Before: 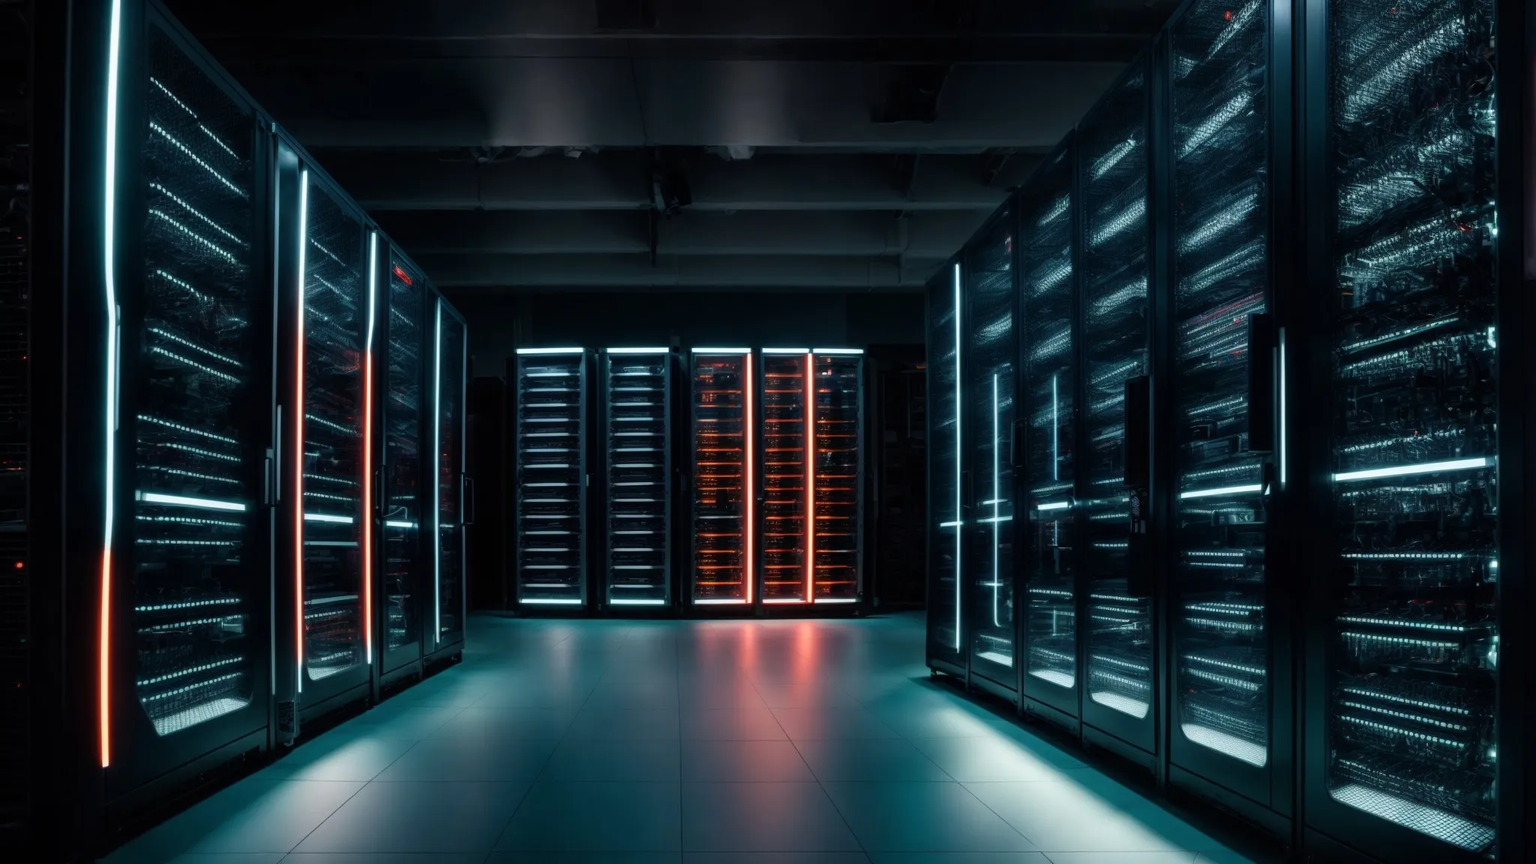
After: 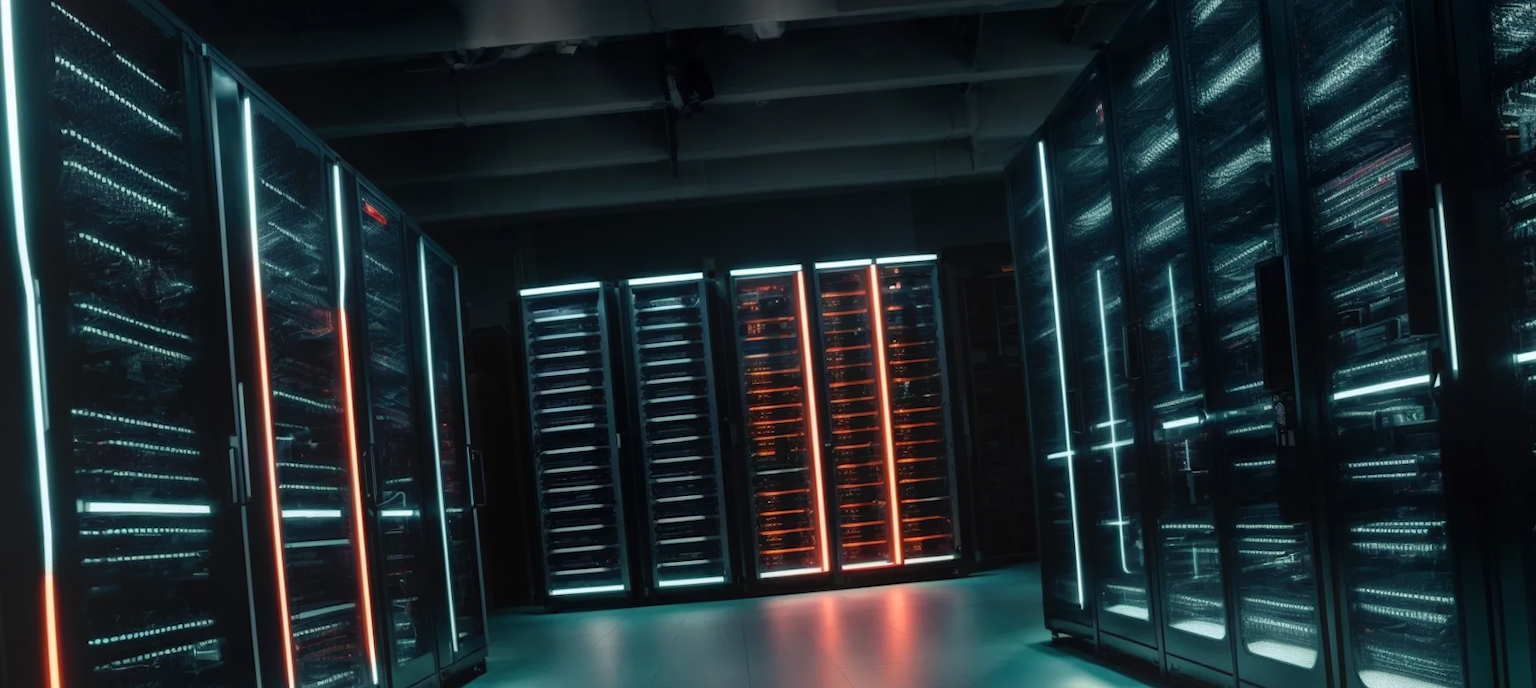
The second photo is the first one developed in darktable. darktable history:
crop and rotate: left 2.425%, top 11.305%, right 9.6%, bottom 15.08%
rotate and perspective: rotation -5°, crop left 0.05, crop right 0.952, crop top 0.11, crop bottom 0.89
bloom: on, module defaults
rgb curve: curves: ch2 [(0, 0) (0.567, 0.512) (1, 1)], mode RGB, independent channels
